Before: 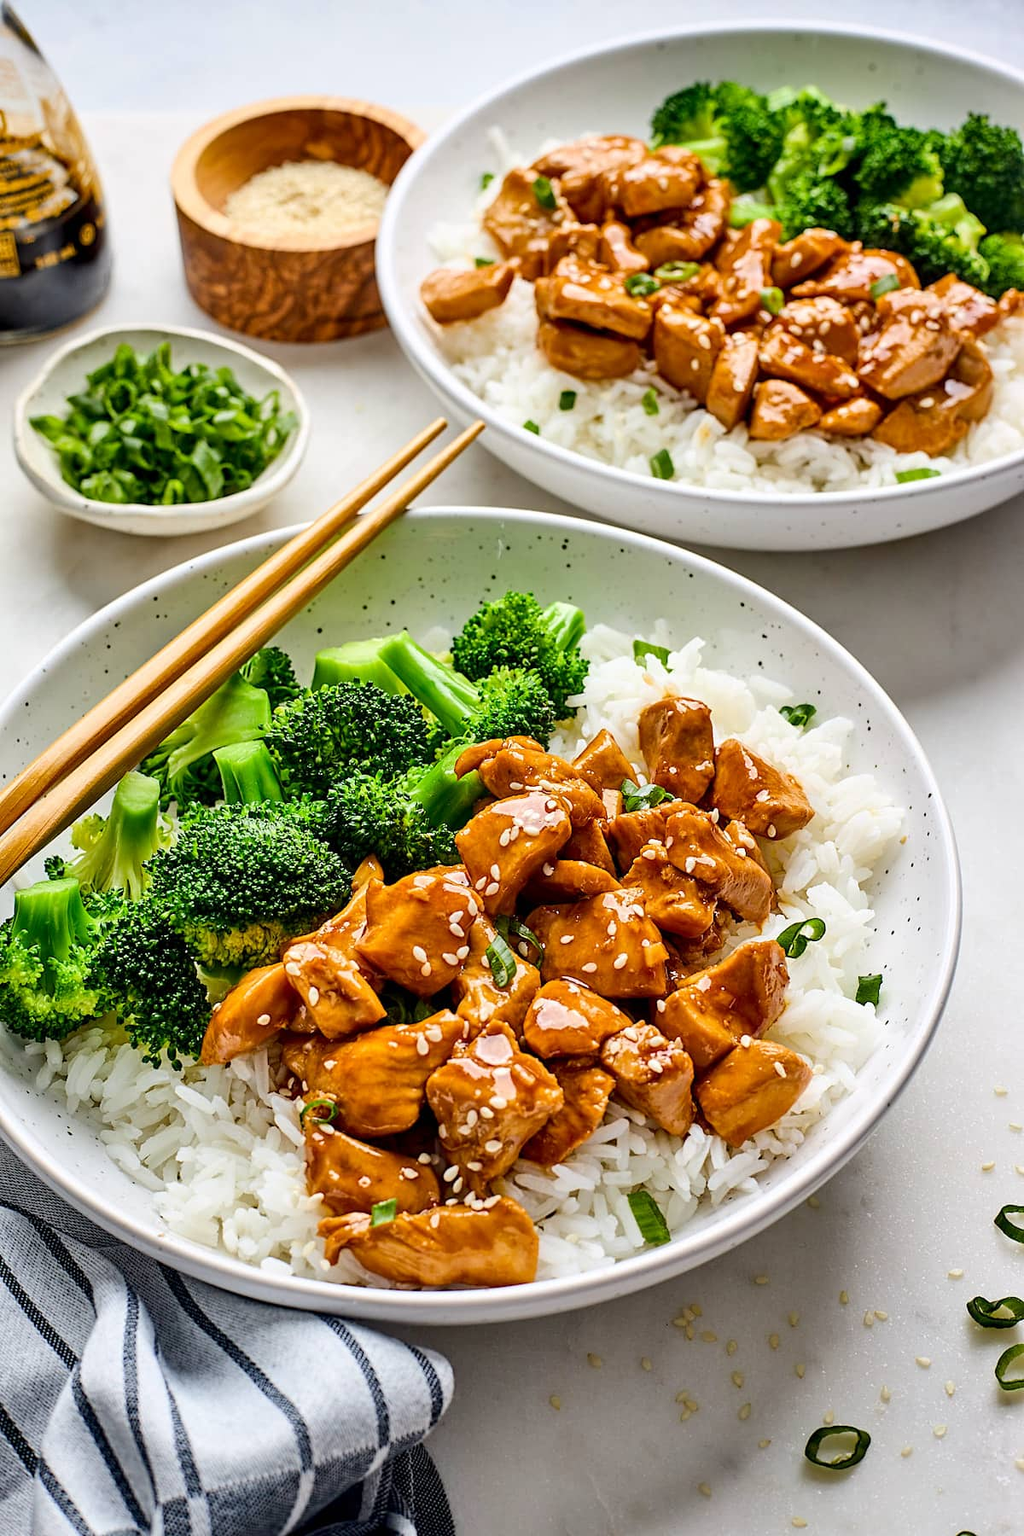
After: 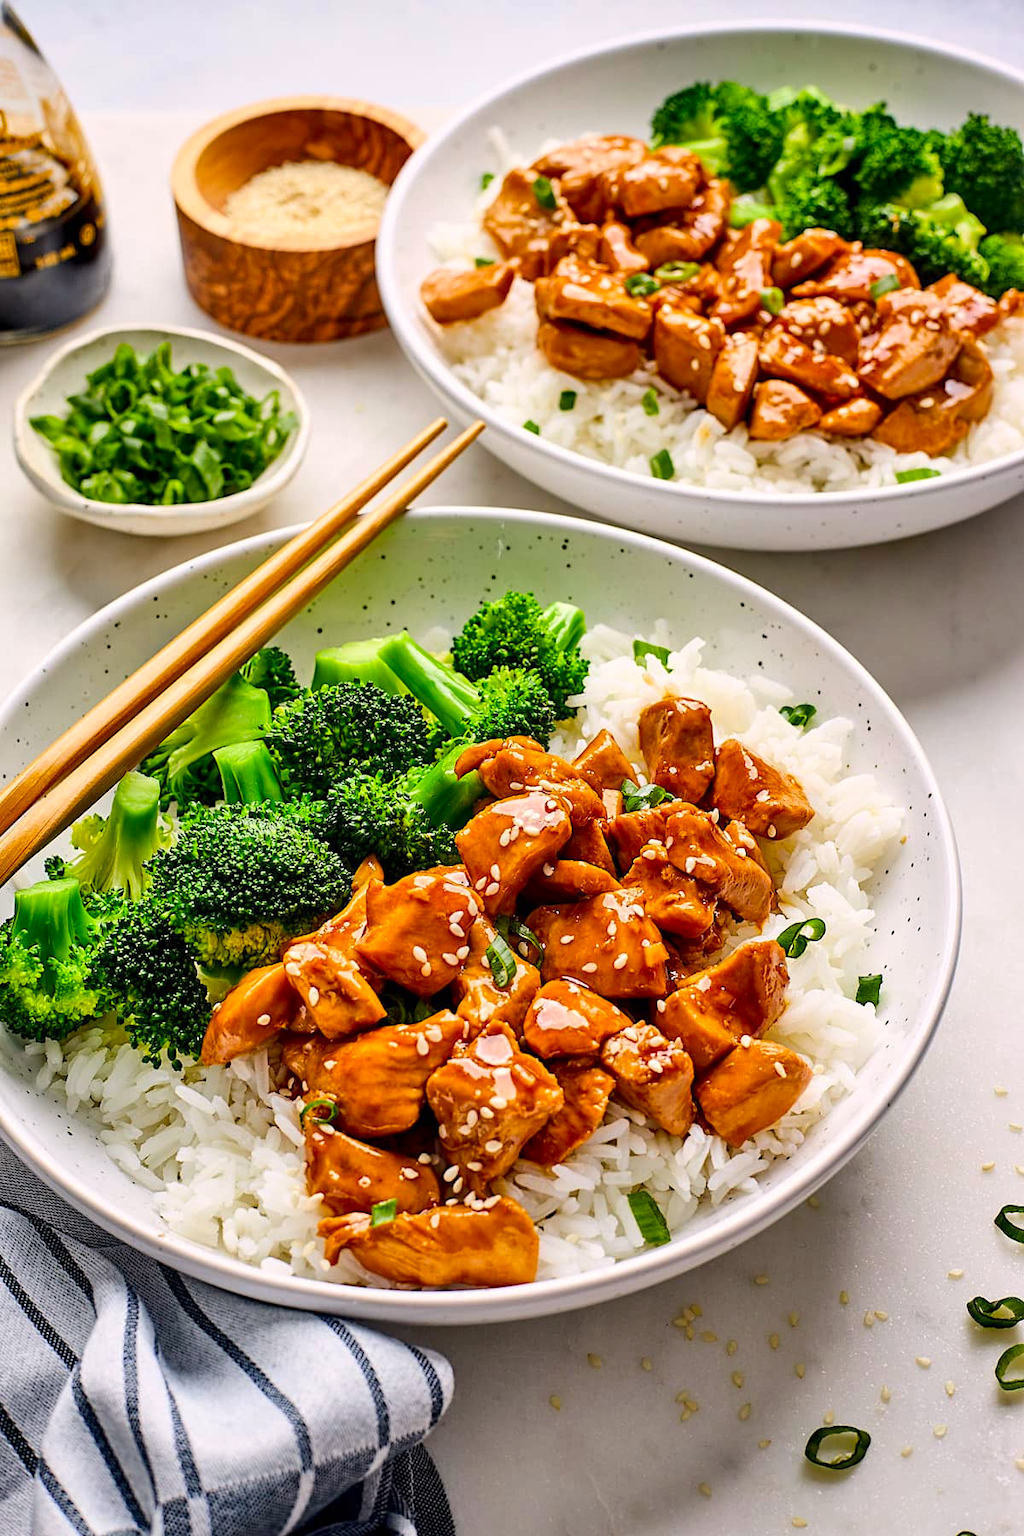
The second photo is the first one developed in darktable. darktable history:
color correction: highlights a* 3.44, highlights b* 1.94, saturation 1.22
